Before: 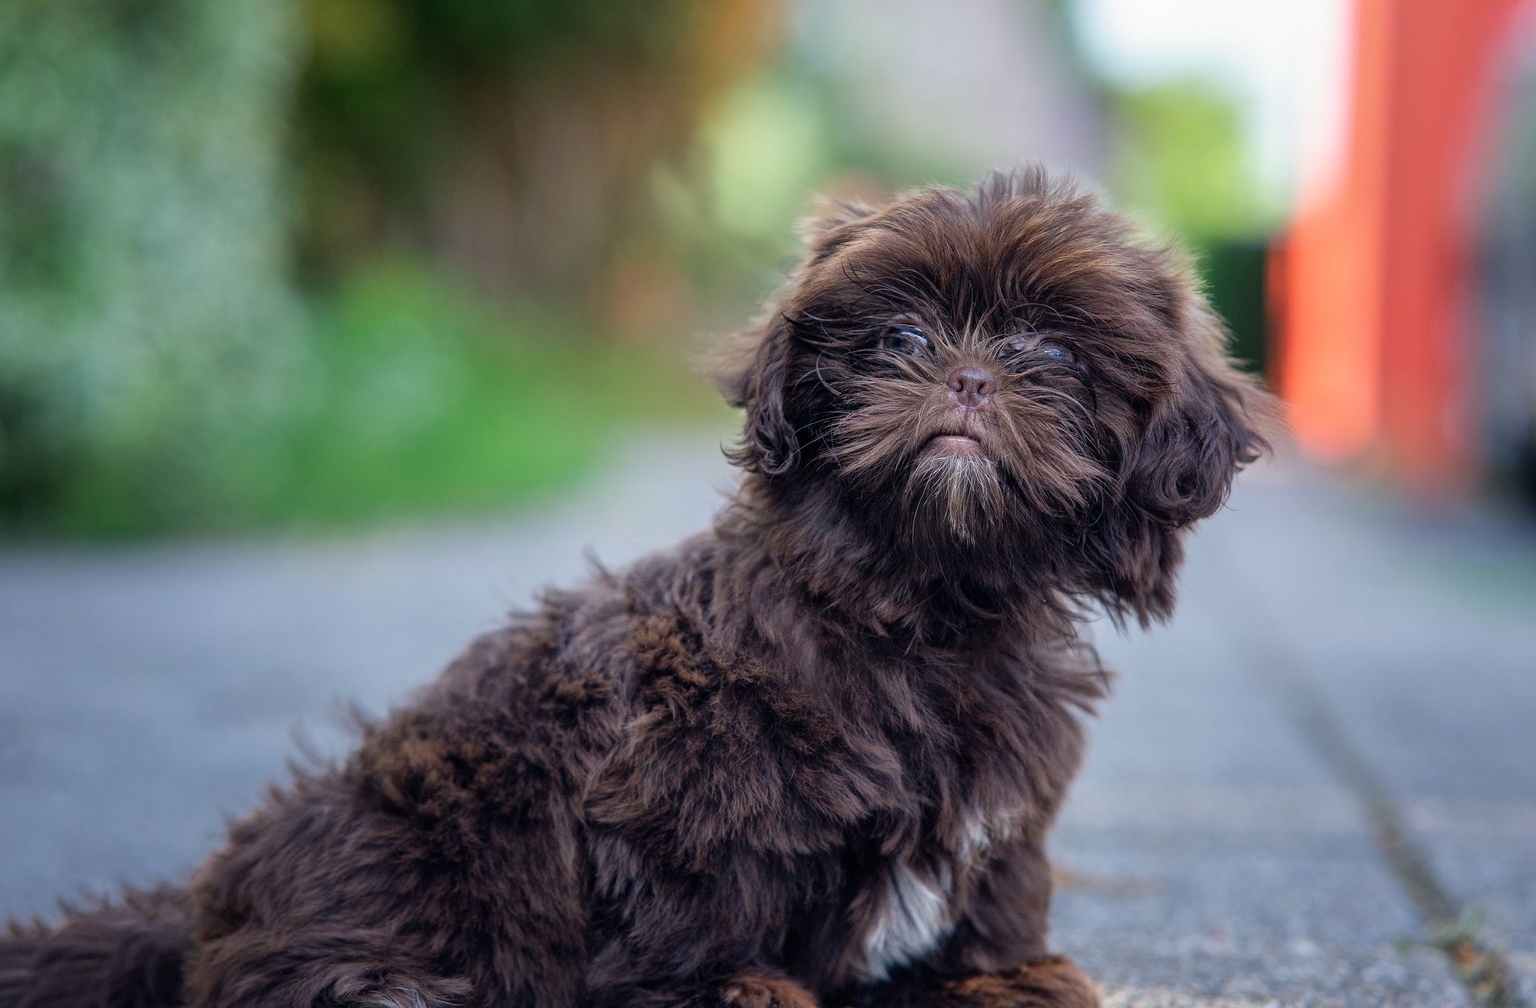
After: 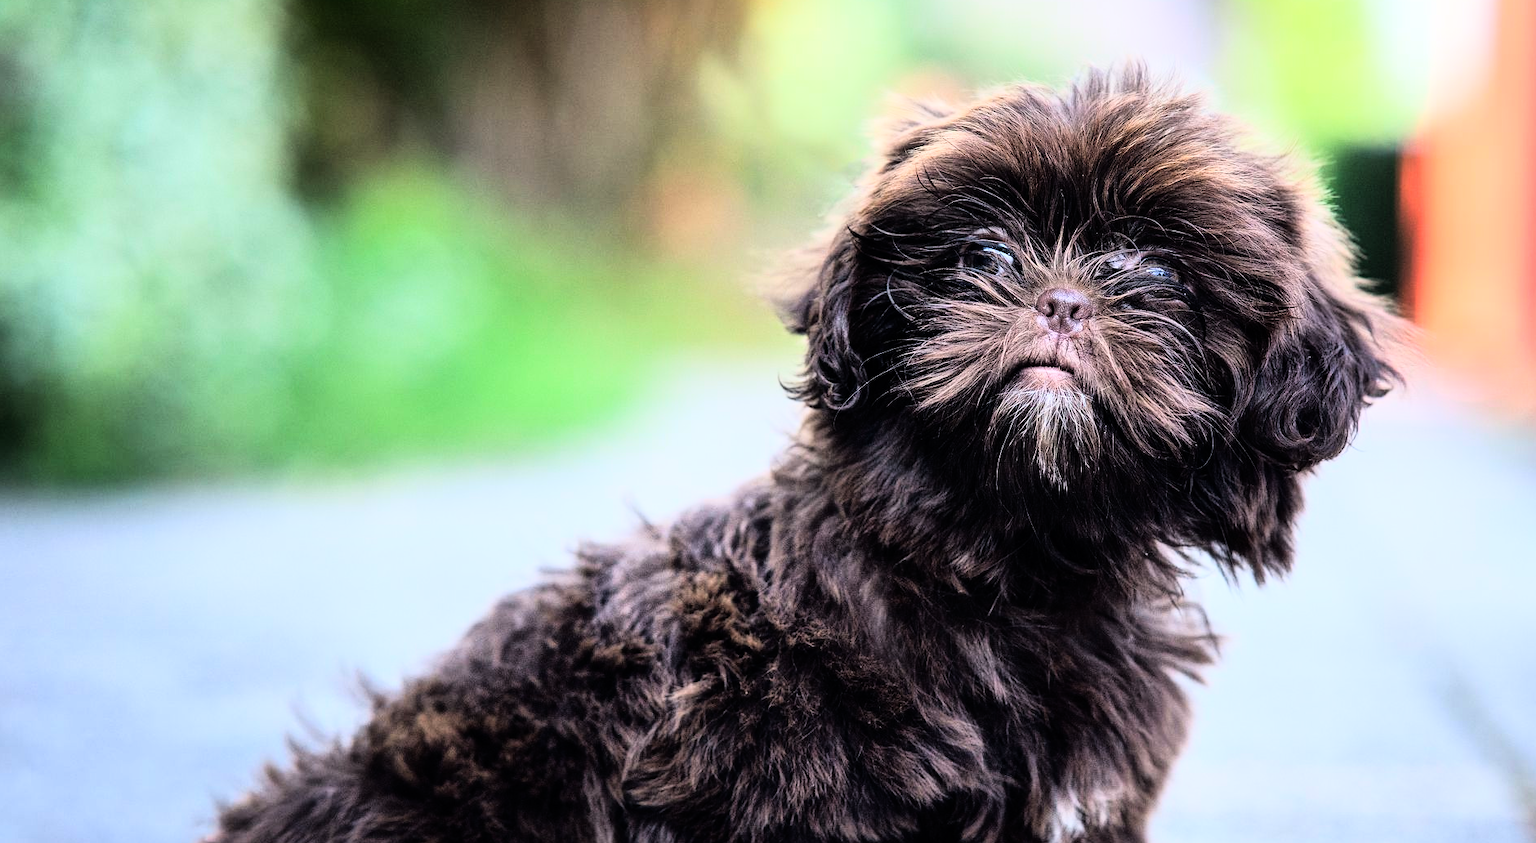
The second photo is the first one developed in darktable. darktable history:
rgb curve: curves: ch0 [(0, 0) (0.21, 0.15) (0.24, 0.21) (0.5, 0.75) (0.75, 0.96) (0.89, 0.99) (1, 1)]; ch1 [(0, 0.02) (0.21, 0.13) (0.25, 0.2) (0.5, 0.67) (0.75, 0.9) (0.89, 0.97) (1, 1)]; ch2 [(0, 0.02) (0.21, 0.13) (0.25, 0.2) (0.5, 0.67) (0.75, 0.9) (0.89, 0.97) (1, 1)], compensate middle gray true
crop and rotate: left 2.425%, top 11.305%, right 9.6%, bottom 15.08%
